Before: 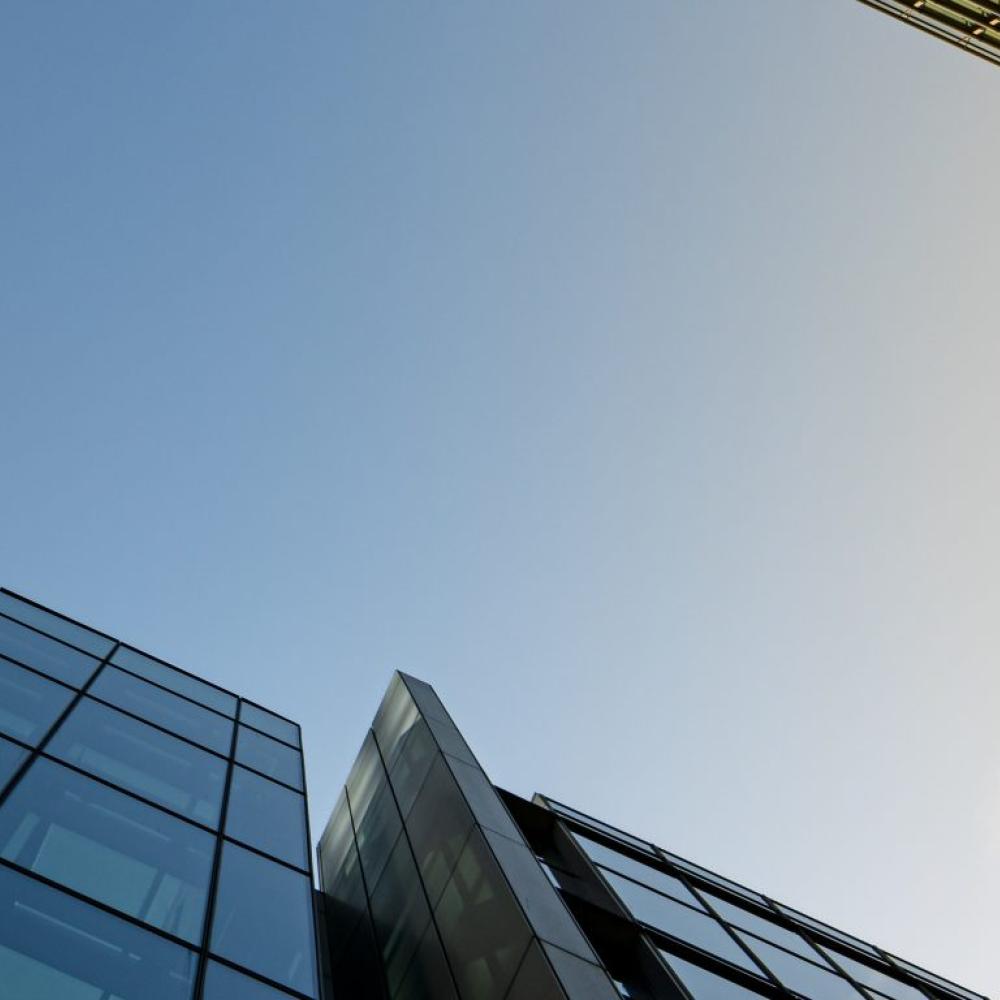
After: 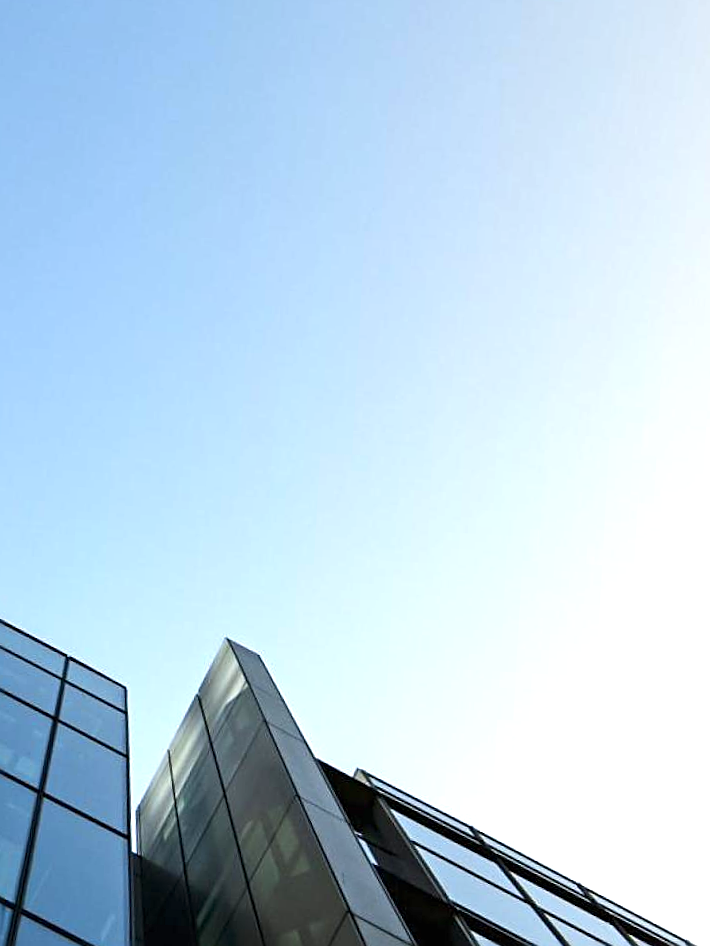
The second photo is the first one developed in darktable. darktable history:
sharpen: on, module defaults
exposure: black level correction 0, exposure 1 EV, compensate exposure bias true, compensate highlight preservation false
crop and rotate: angle -3.27°, left 14.277%, top 0.028%, right 10.766%, bottom 0.028%
